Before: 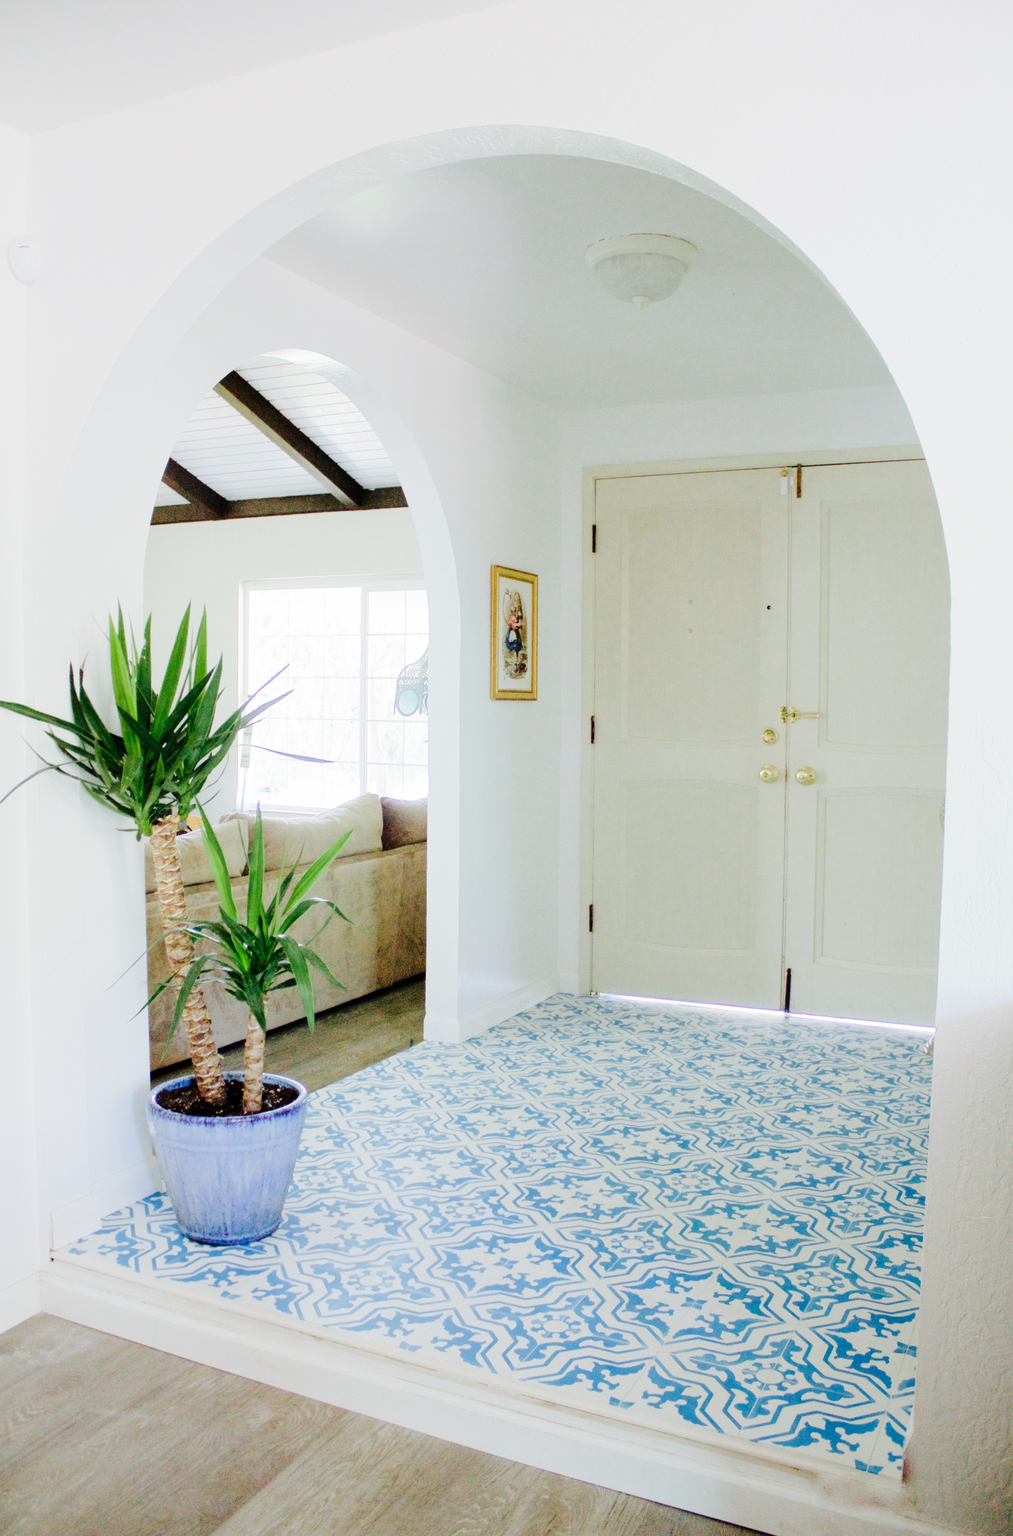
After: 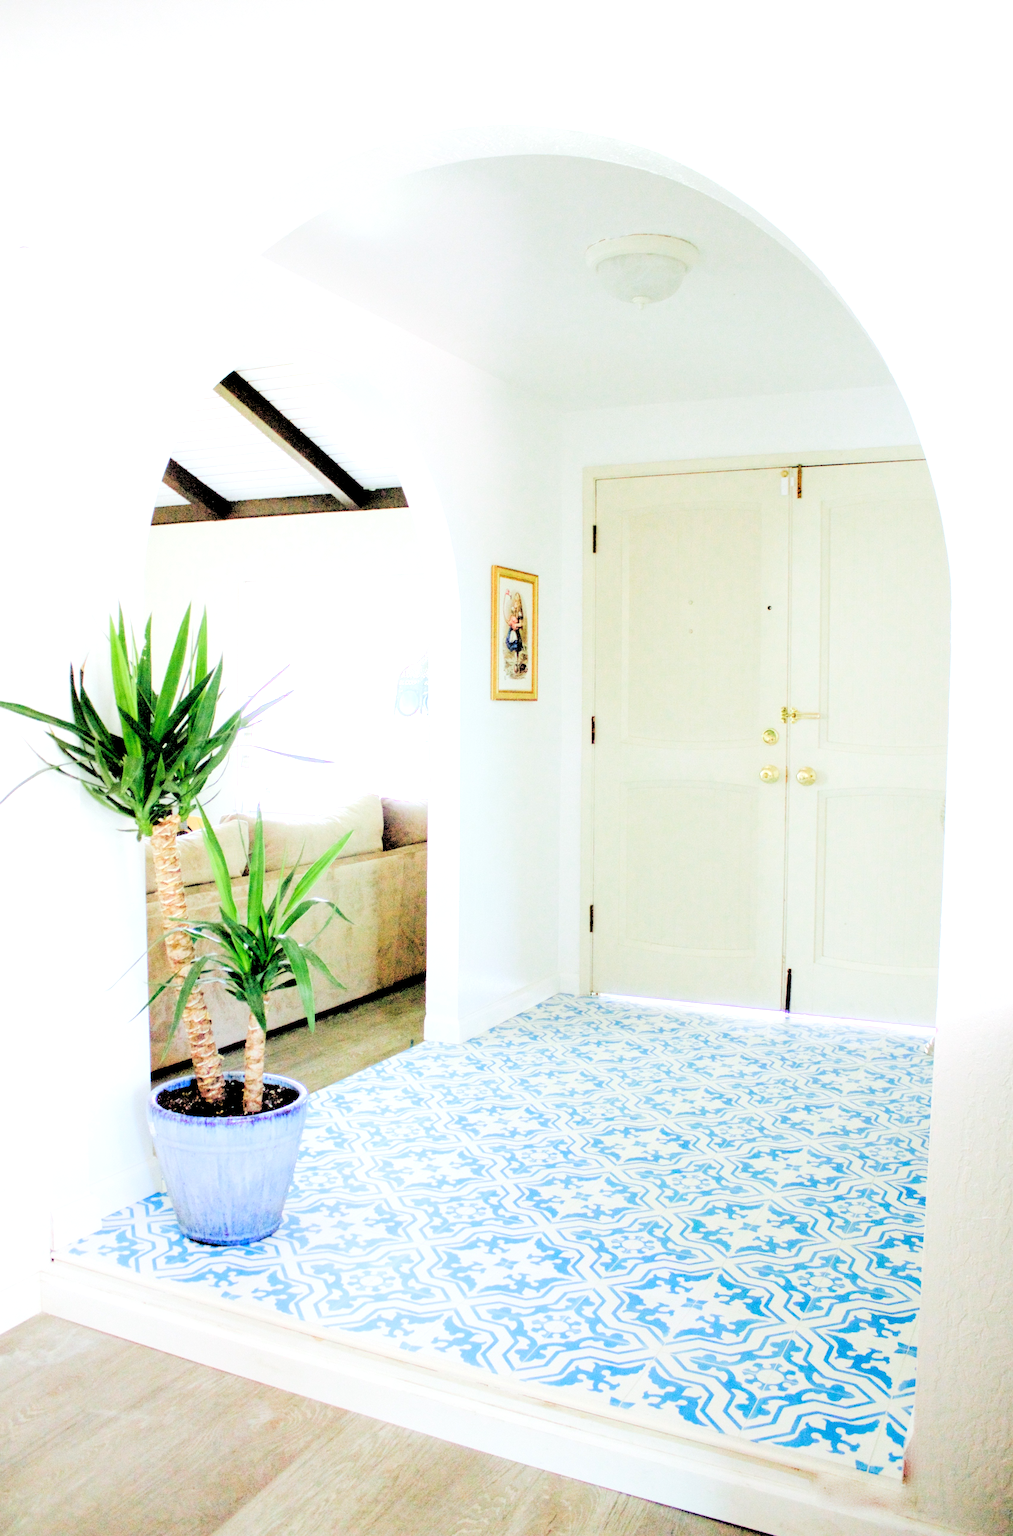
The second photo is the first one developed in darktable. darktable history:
exposure: exposure 0.485 EV, compensate highlight preservation false
rgb levels: levels [[0.027, 0.429, 0.996], [0, 0.5, 1], [0, 0.5, 1]]
